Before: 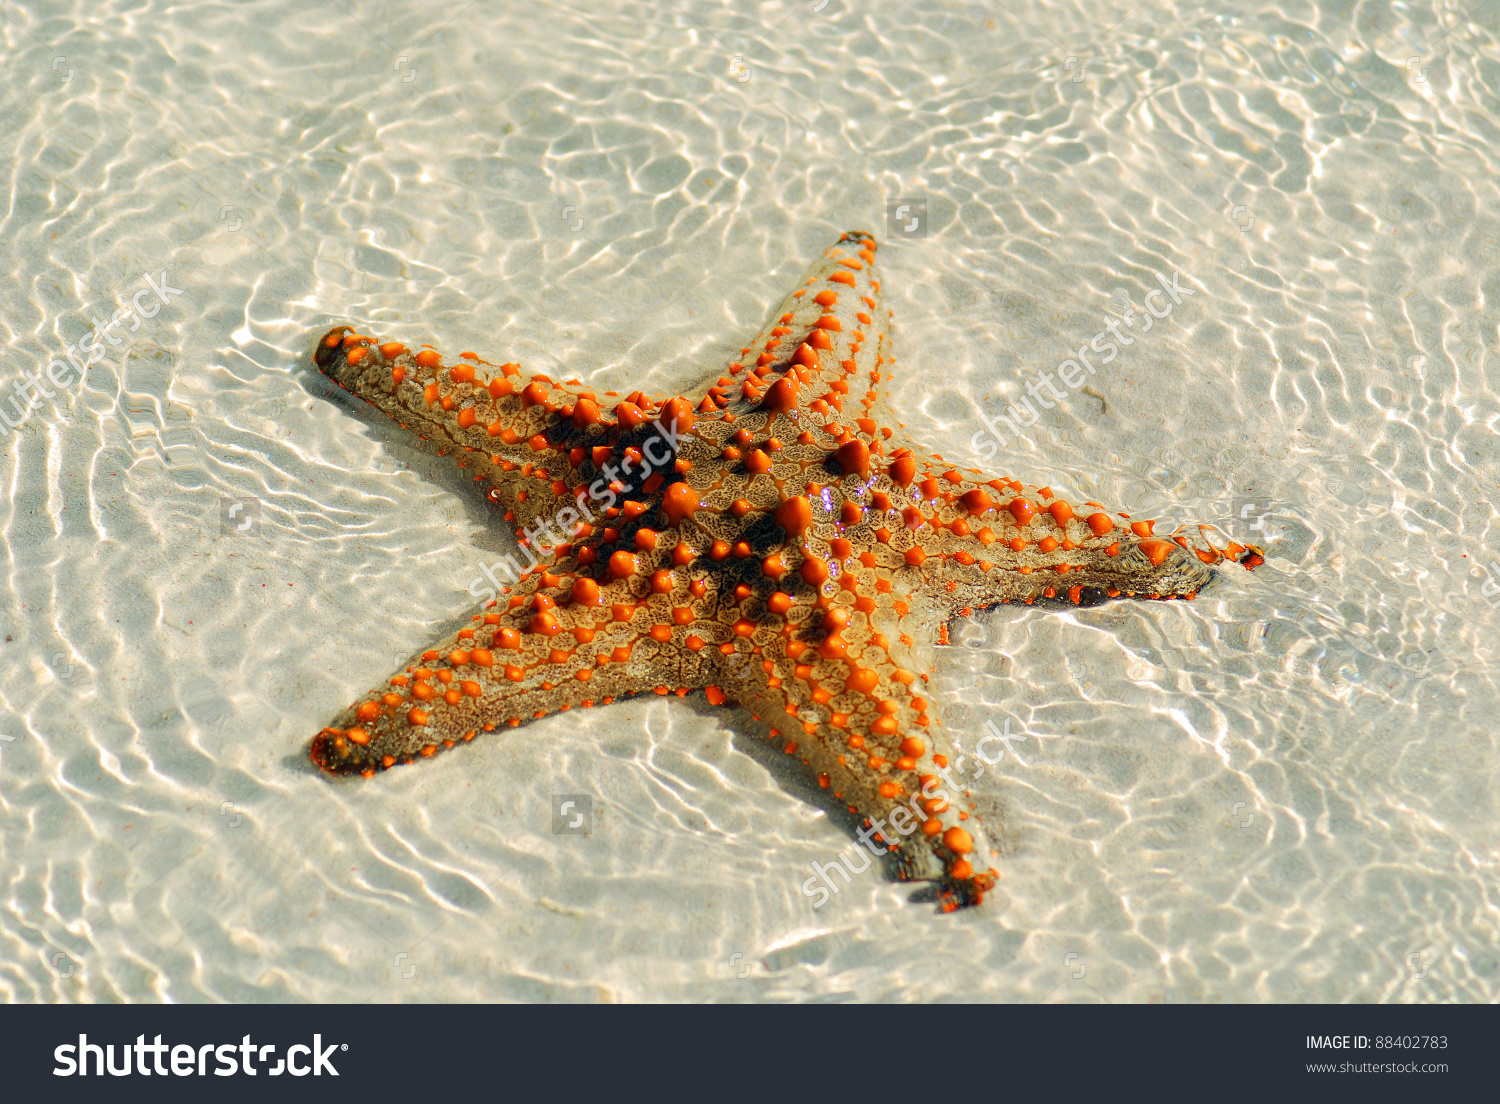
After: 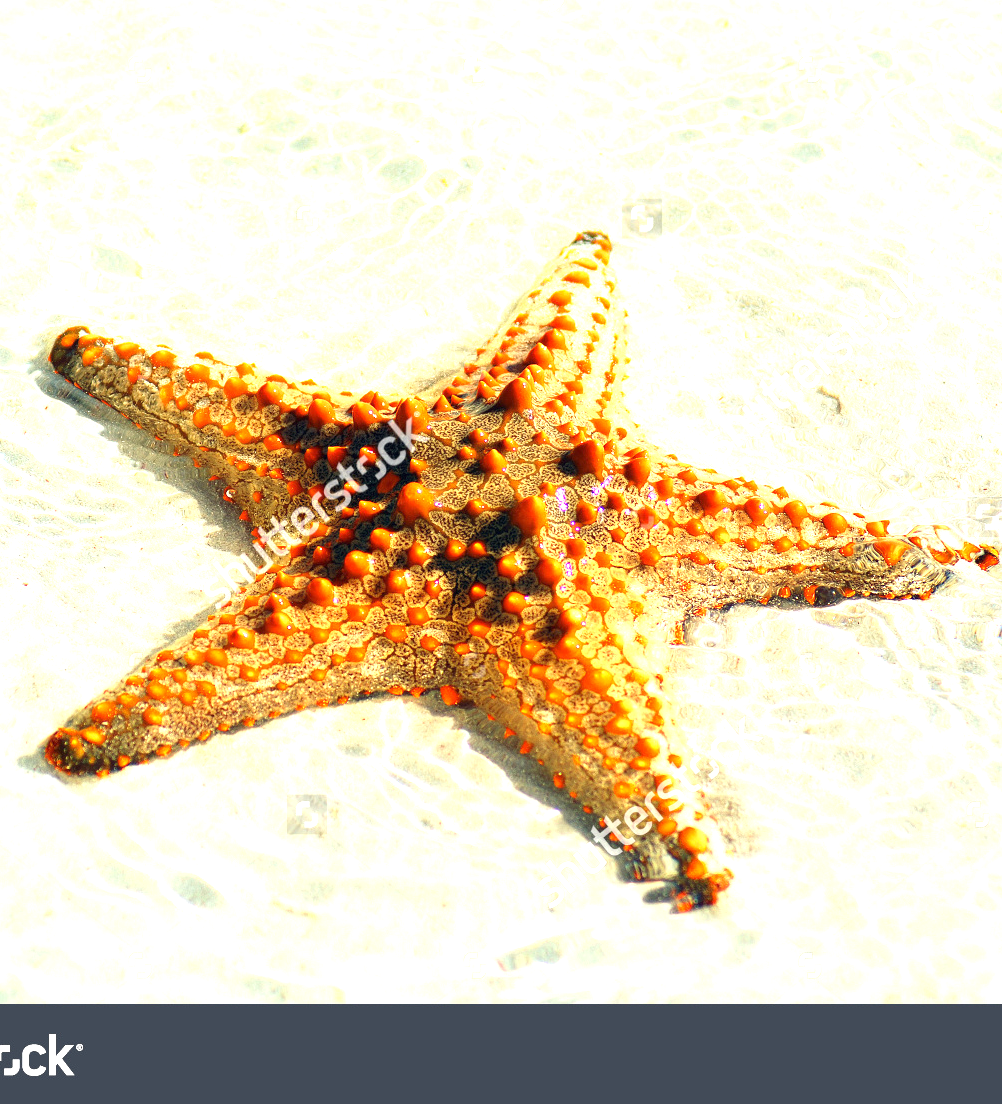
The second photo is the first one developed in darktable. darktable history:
color correction: highlights b* 3
exposure: black level correction 0, exposure 1.3 EV, compensate exposure bias true, compensate highlight preservation false
crop and rotate: left 17.732%, right 15.423%
